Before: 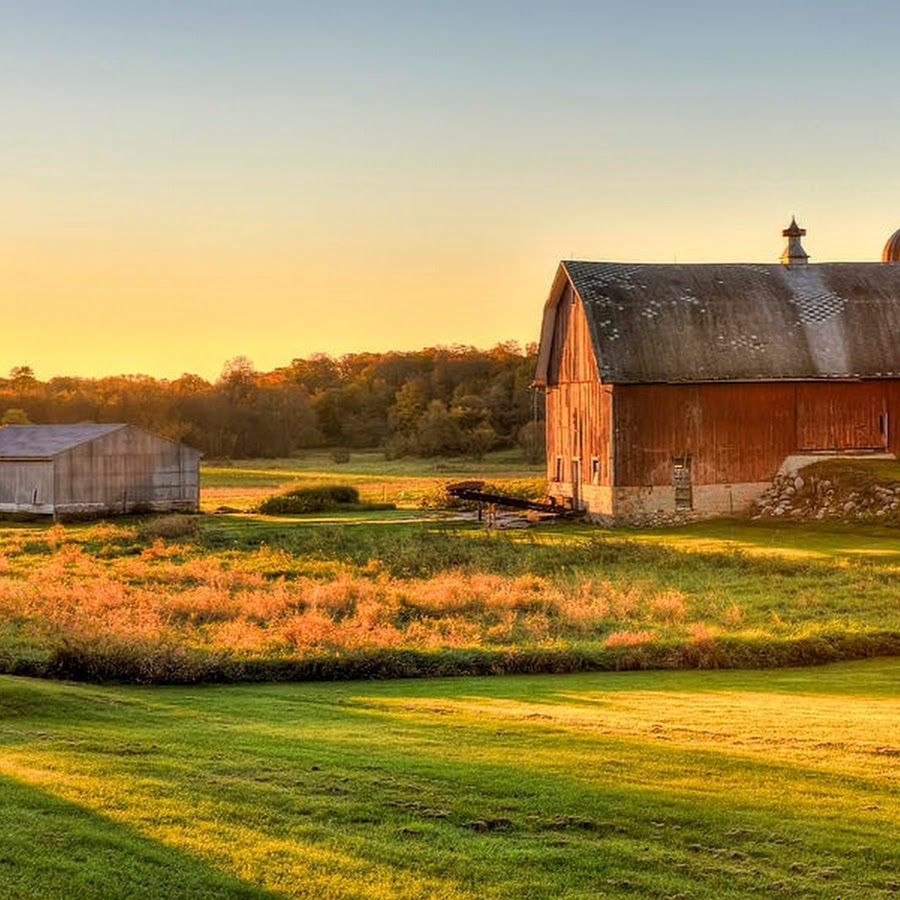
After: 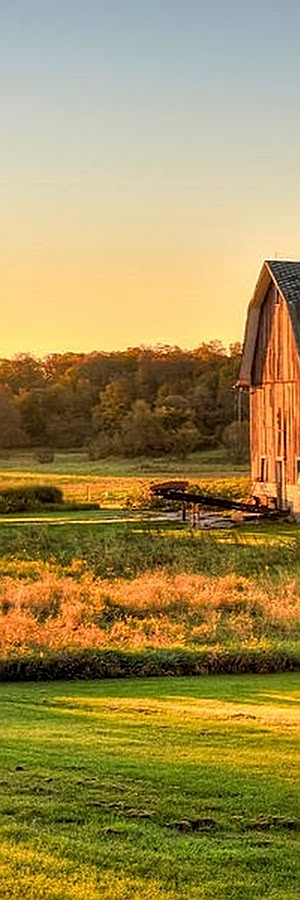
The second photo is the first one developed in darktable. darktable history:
crop: left 32.96%, right 33.608%
sharpen: on, module defaults
